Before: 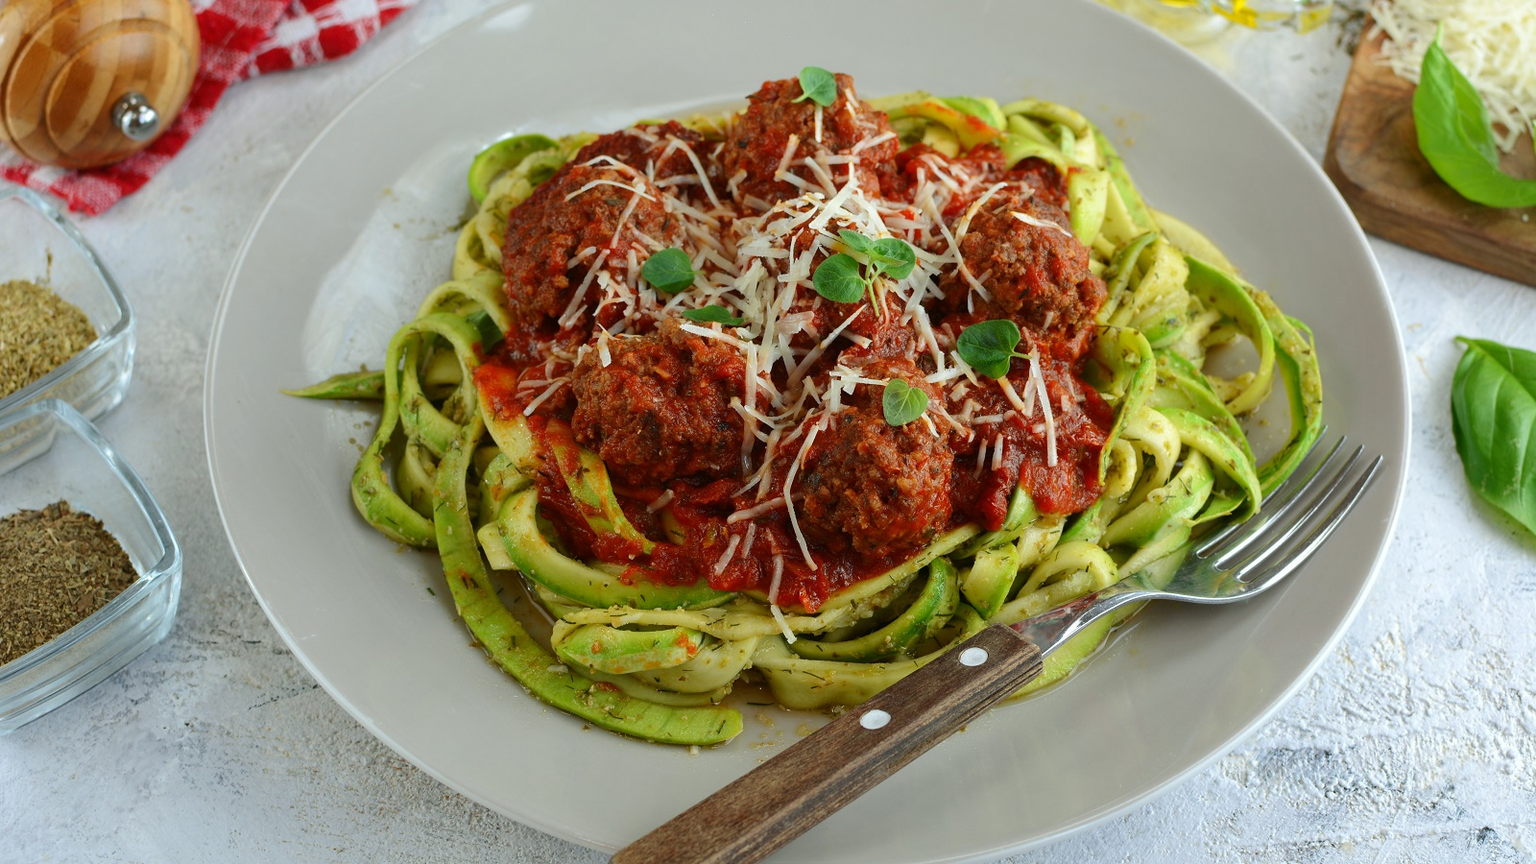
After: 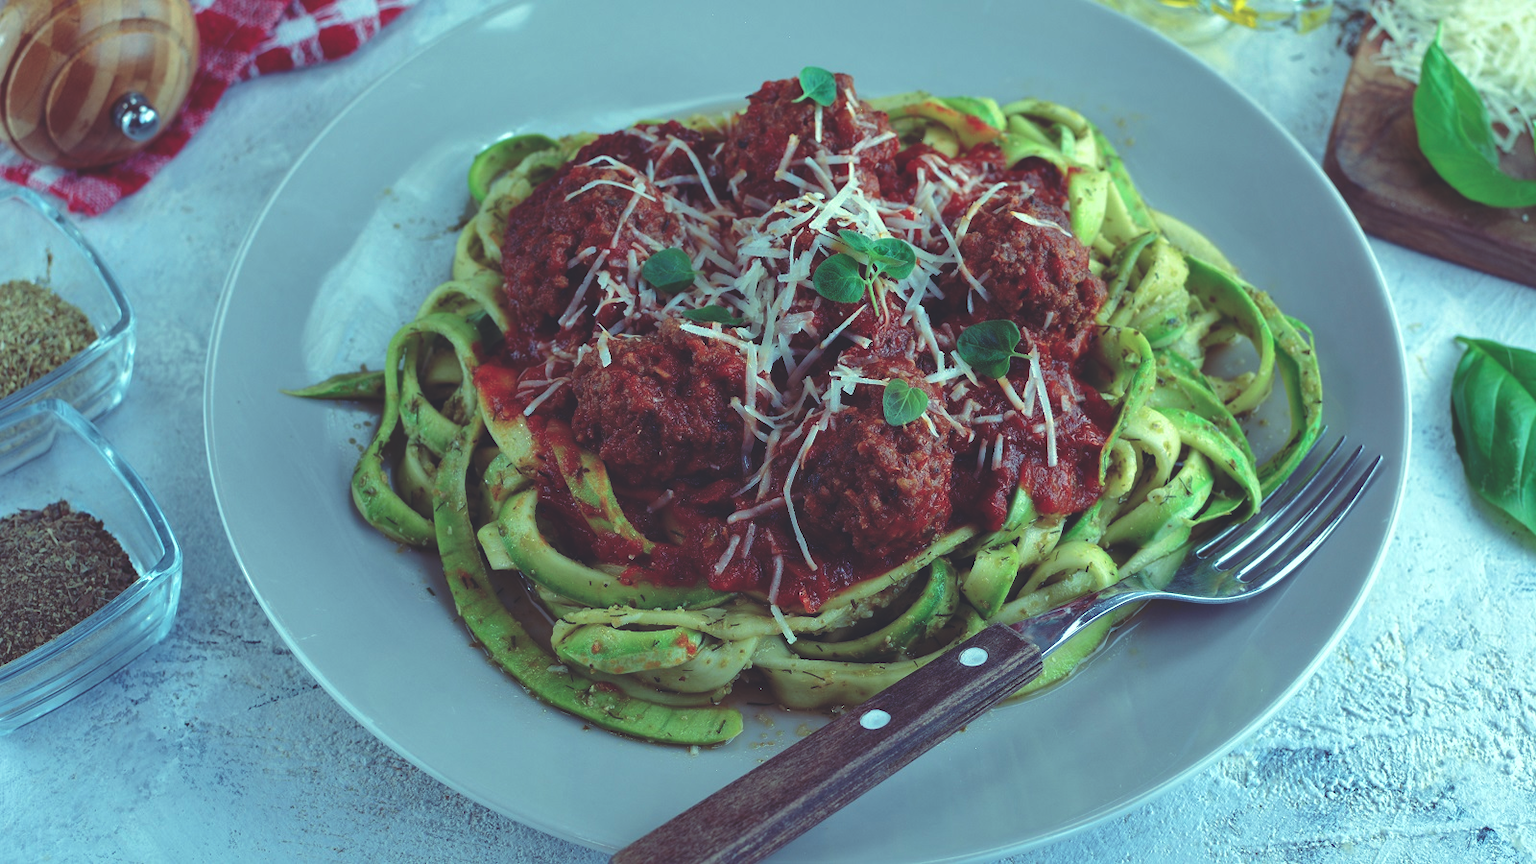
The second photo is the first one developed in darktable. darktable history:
rgb curve: curves: ch0 [(0, 0.186) (0.314, 0.284) (0.576, 0.466) (0.805, 0.691) (0.936, 0.886)]; ch1 [(0, 0.186) (0.314, 0.284) (0.581, 0.534) (0.771, 0.746) (0.936, 0.958)]; ch2 [(0, 0.216) (0.275, 0.39) (1, 1)], mode RGB, independent channels, compensate middle gray true, preserve colors none
local contrast: mode bilateral grid, contrast 20, coarseness 50, detail 120%, midtone range 0.2
